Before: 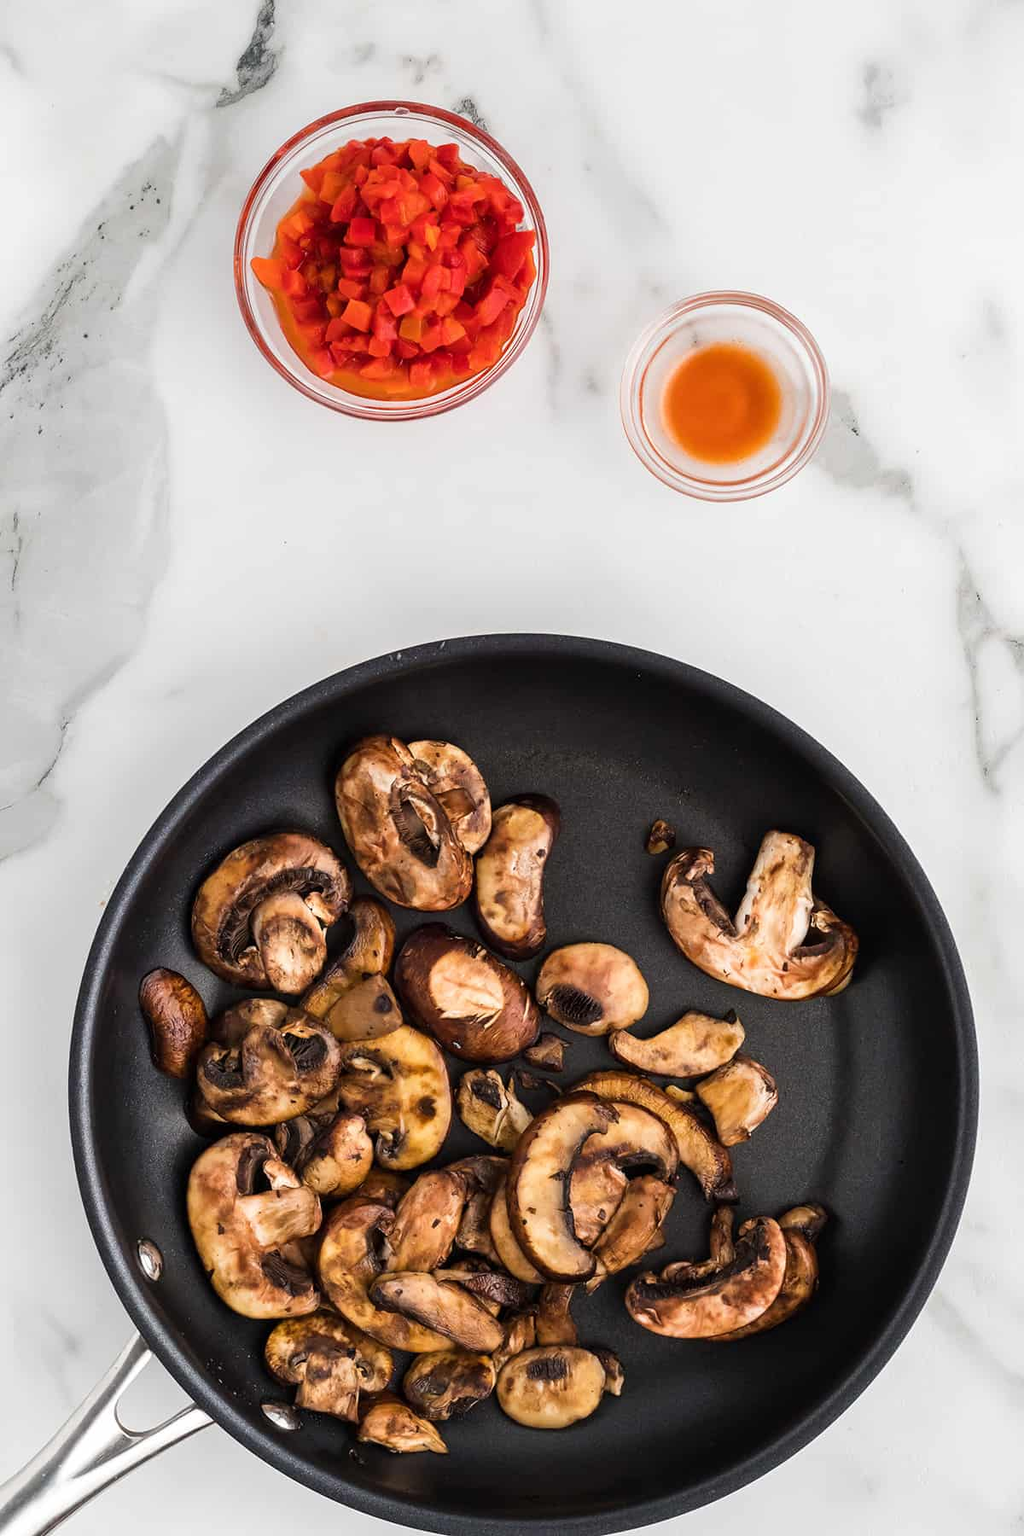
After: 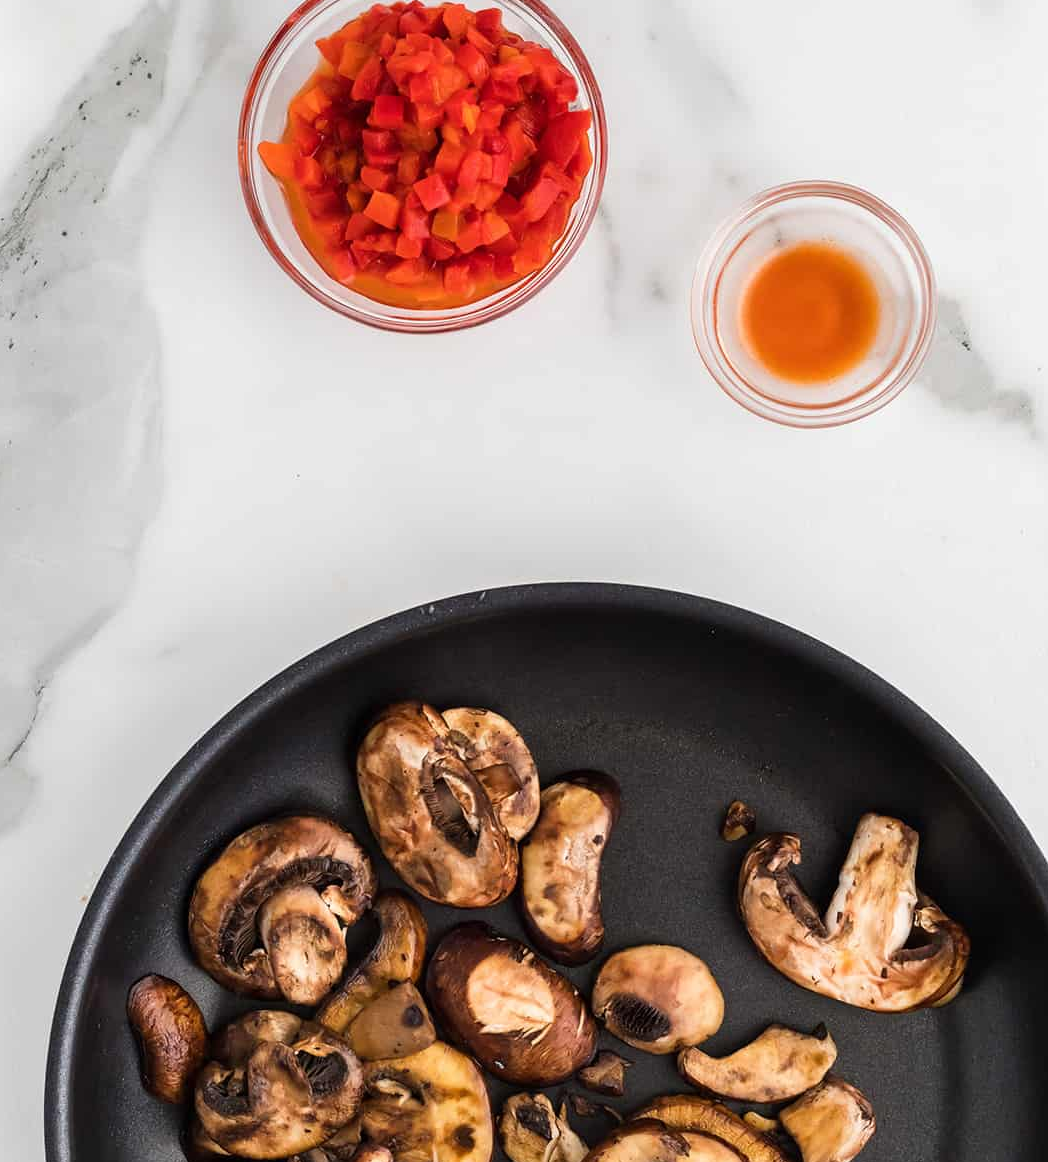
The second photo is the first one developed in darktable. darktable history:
crop: left 3.003%, top 8.915%, right 9.615%, bottom 26.517%
